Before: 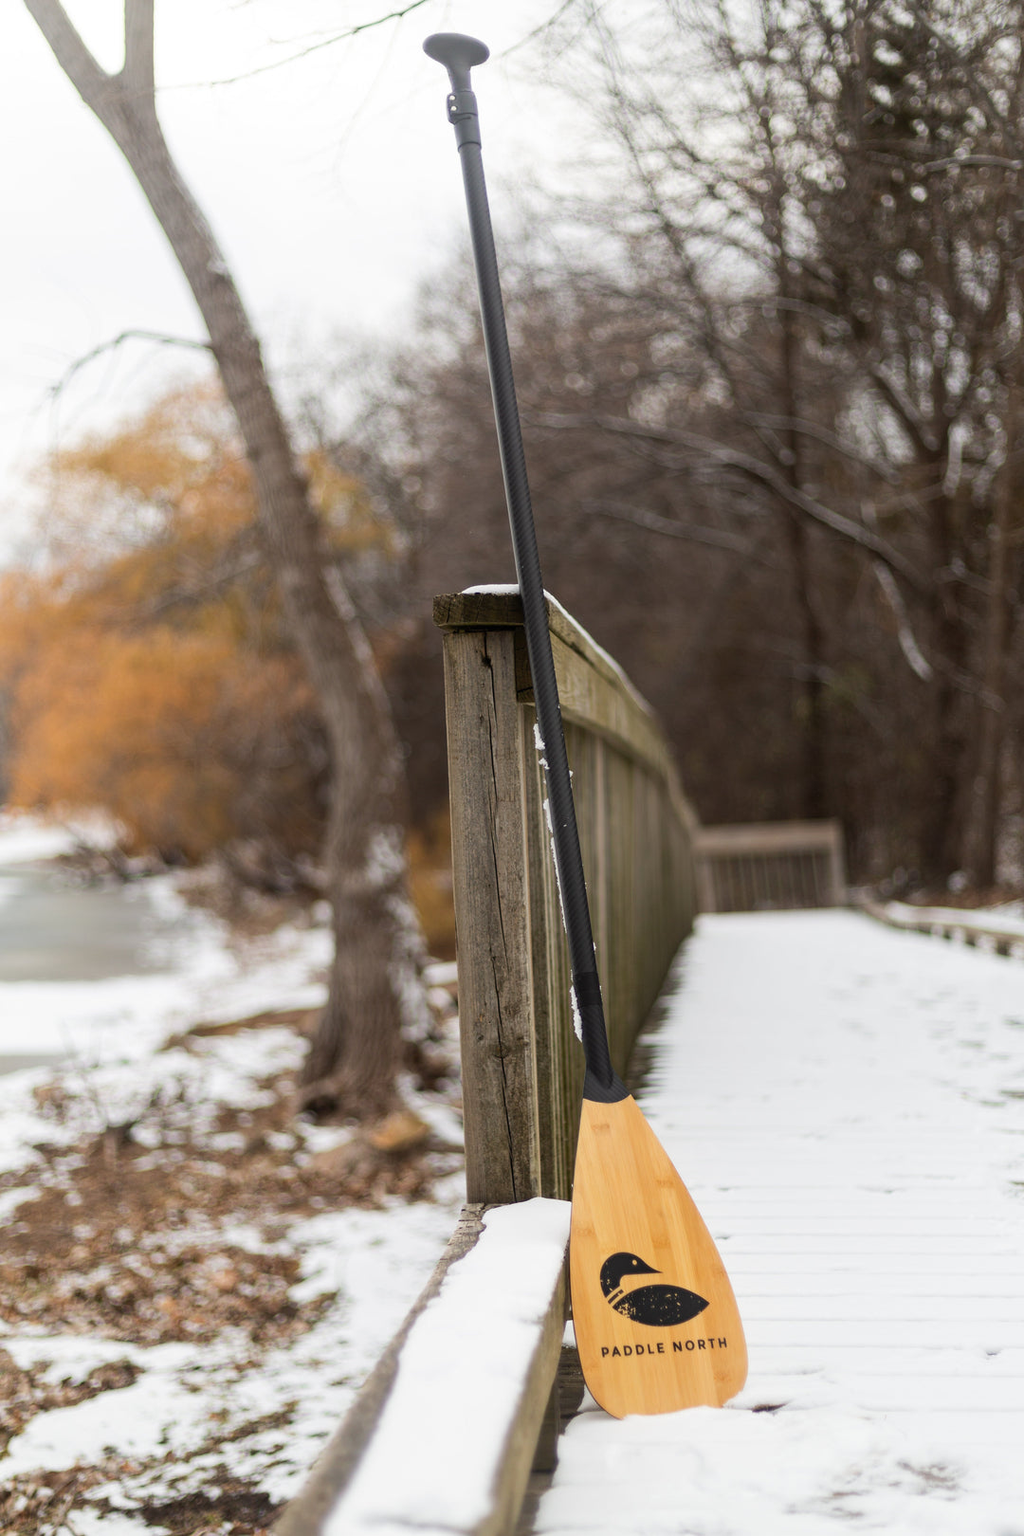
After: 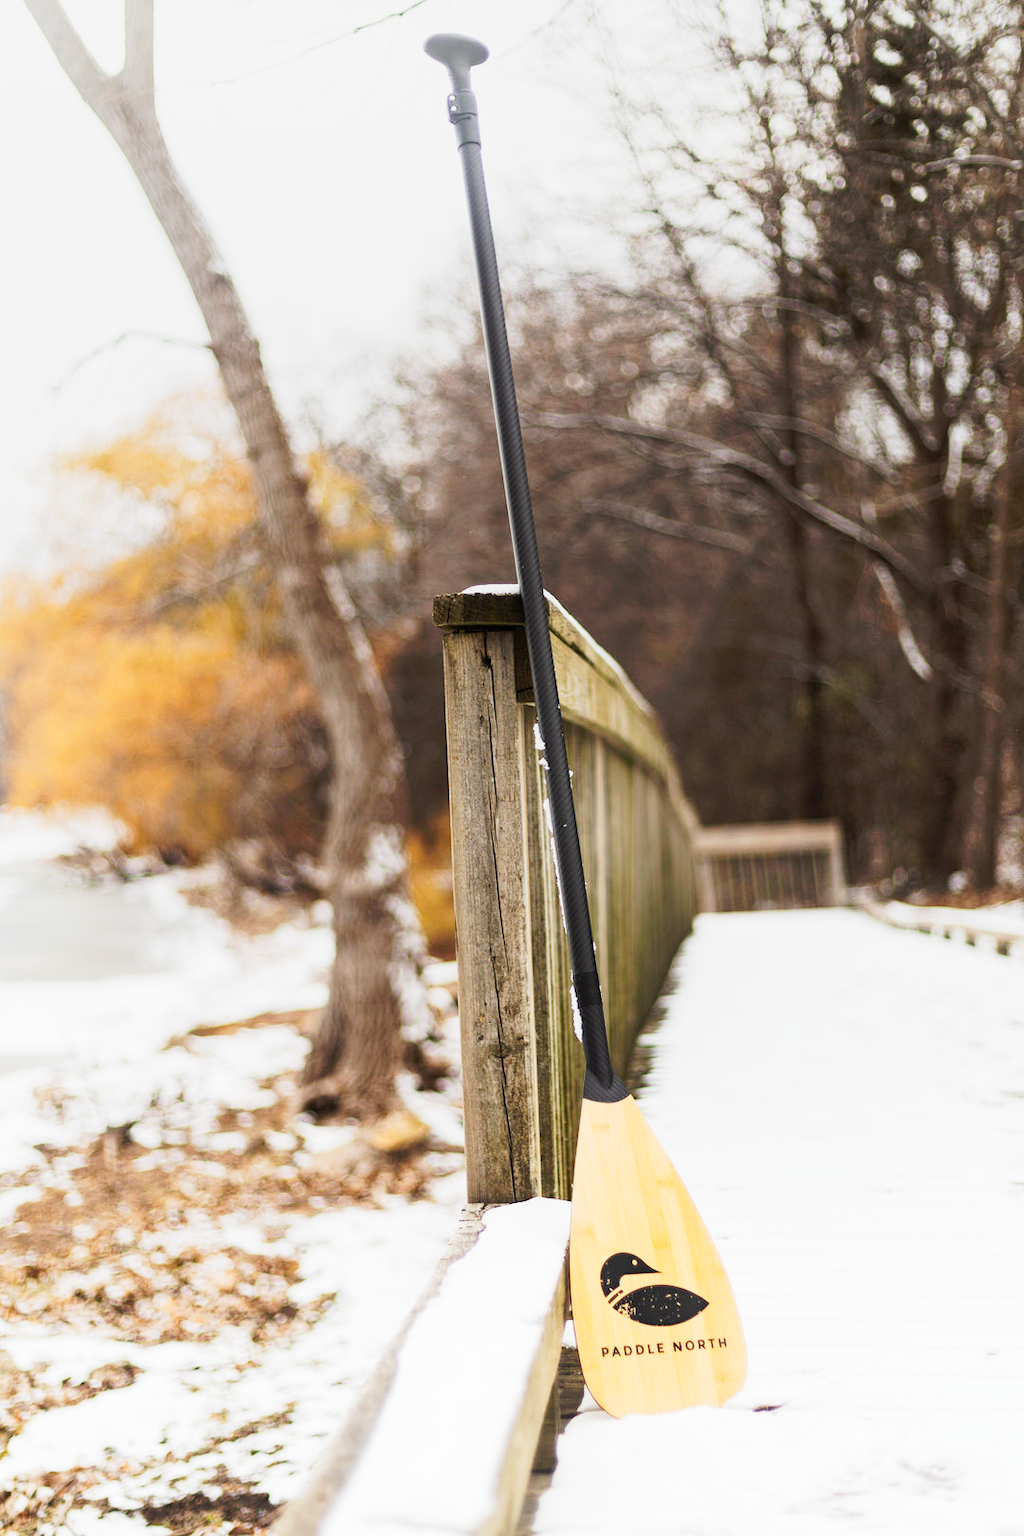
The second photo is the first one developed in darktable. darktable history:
white balance: emerald 1
tone curve: curves: ch0 [(0, 0) (0.003, 0.004) (0.011, 0.015) (0.025, 0.034) (0.044, 0.061) (0.069, 0.095) (0.1, 0.137) (0.136, 0.187) (0.177, 0.244) (0.224, 0.308) (0.277, 0.415) (0.335, 0.532) (0.399, 0.642) (0.468, 0.747) (0.543, 0.829) (0.623, 0.886) (0.709, 0.924) (0.801, 0.951) (0.898, 0.975) (1, 1)], preserve colors none
graduated density: rotation -0.352°, offset 57.64
